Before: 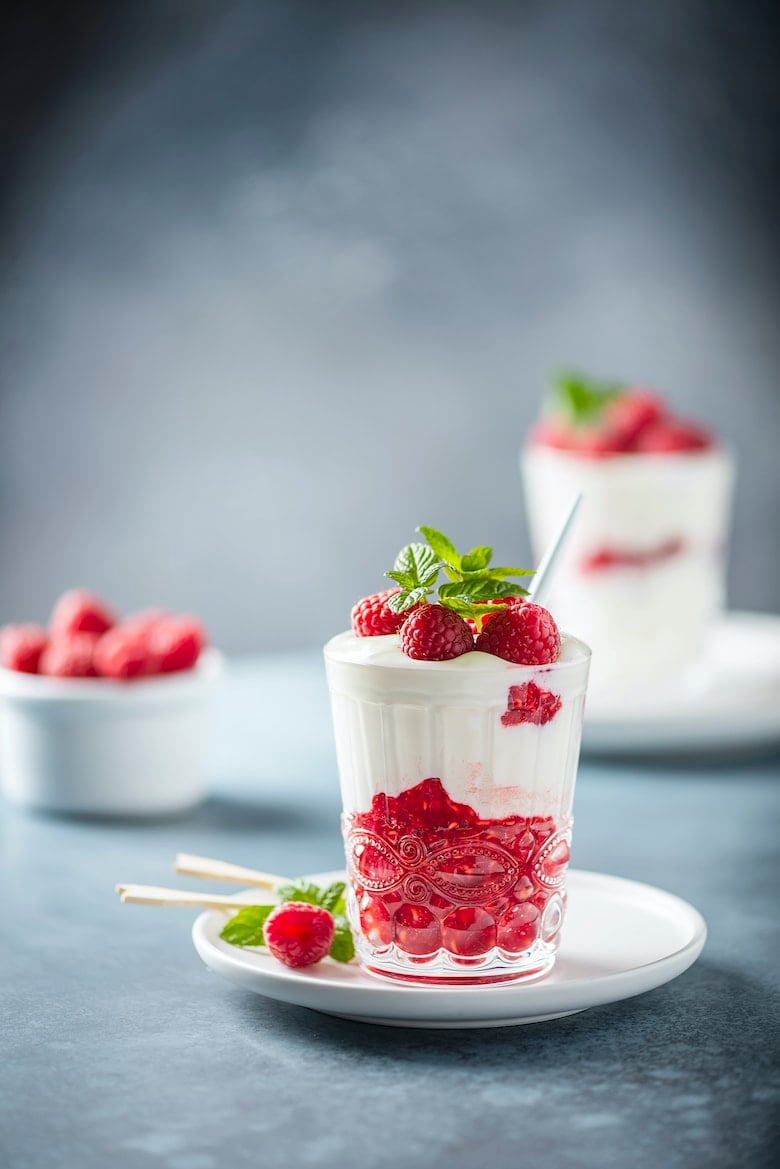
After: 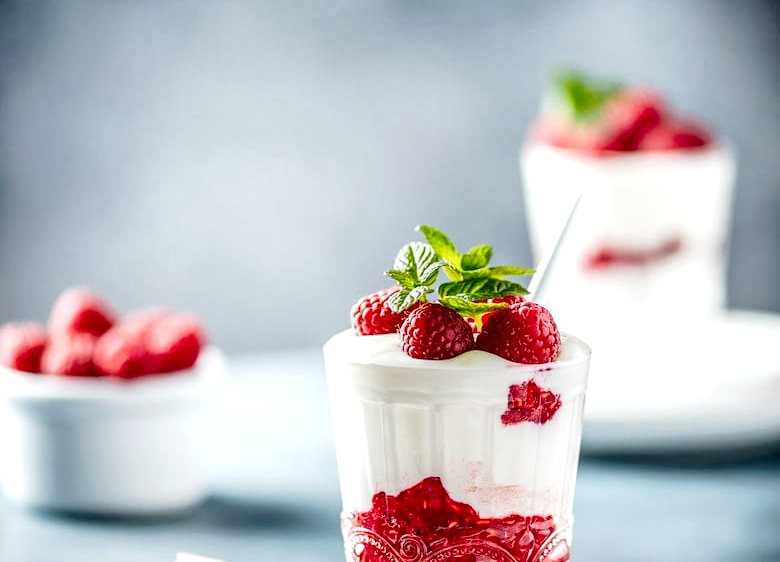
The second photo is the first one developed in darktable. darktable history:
crop and rotate: top 25.793%, bottom 26.058%
tone curve: curves: ch0 [(0, 0) (0.003, 0.008) (0.011, 0.017) (0.025, 0.027) (0.044, 0.043) (0.069, 0.059) (0.1, 0.086) (0.136, 0.112) (0.177, 0.152) (0.224, 0.203) (0.277, 0.277) (0.335, 0.346) (0.399, 0.439) (0.468, 0.527) (0.543, 0.613) (0.623, 0.693) (0.709, 0.787) (0.801, 0.863) (0.898, 0.927) (1, 1)], preserve colors none
local contrast: highlights 21%, shadows 69%, detail 170%
